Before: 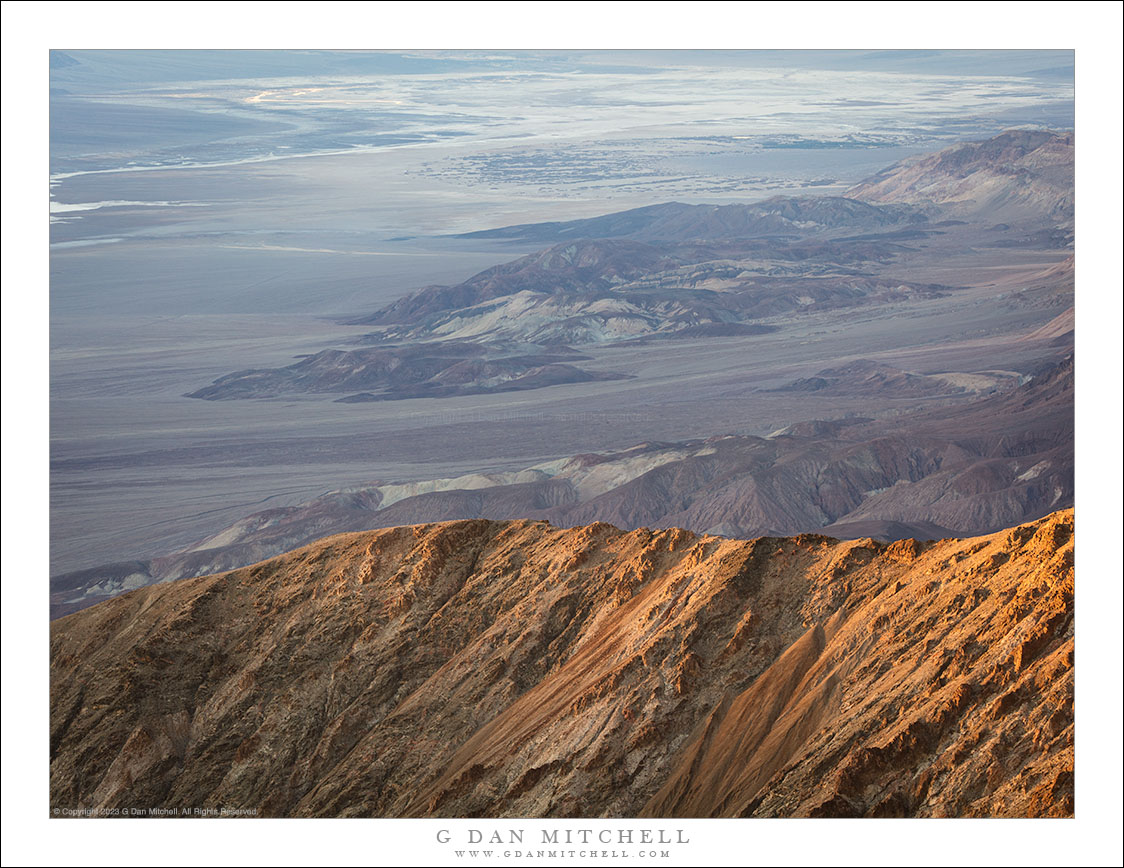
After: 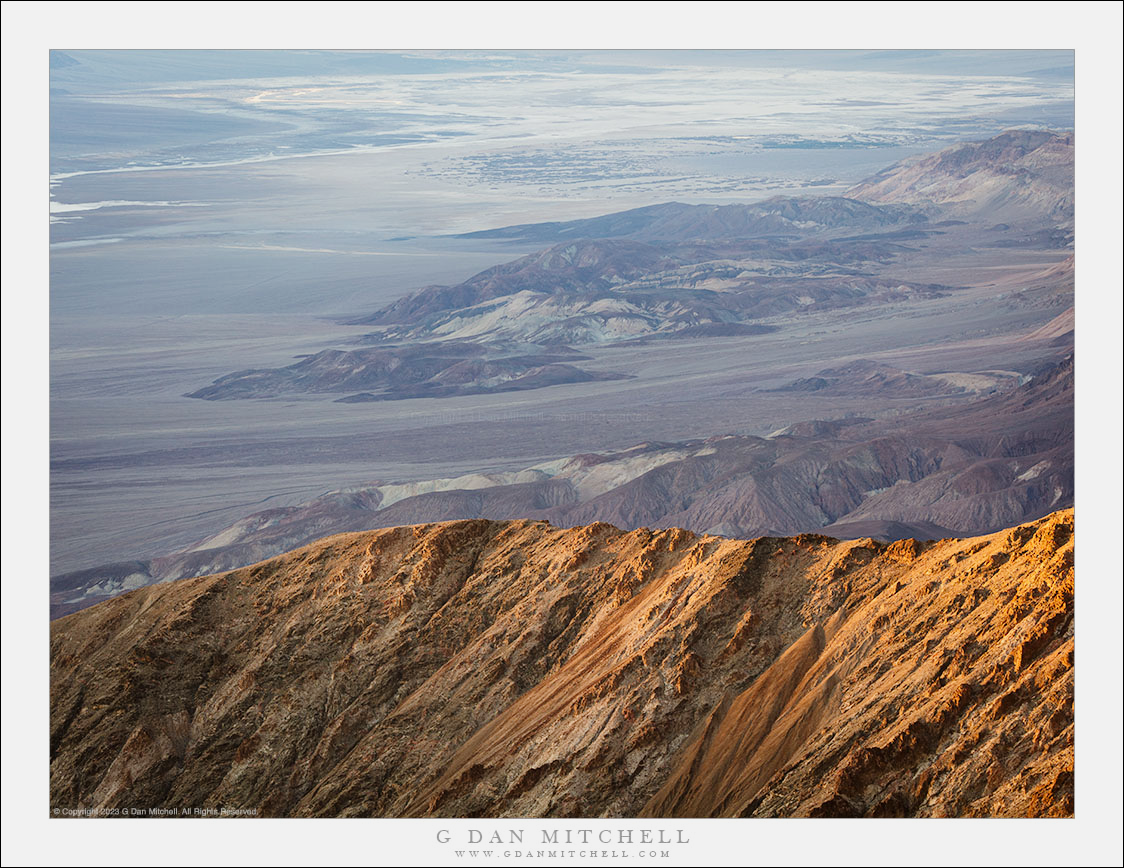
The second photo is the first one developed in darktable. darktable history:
exposure: exposure -0.305 EV, compensate exposure bias true, compensate highlight preservation false
tone curve: curves: ch0 [(0, 0) (0.004, 0.001) (0.133, 0.112) (0.325, 0.362) (0.832, 0.893) (1, 1)], preserve colors none
